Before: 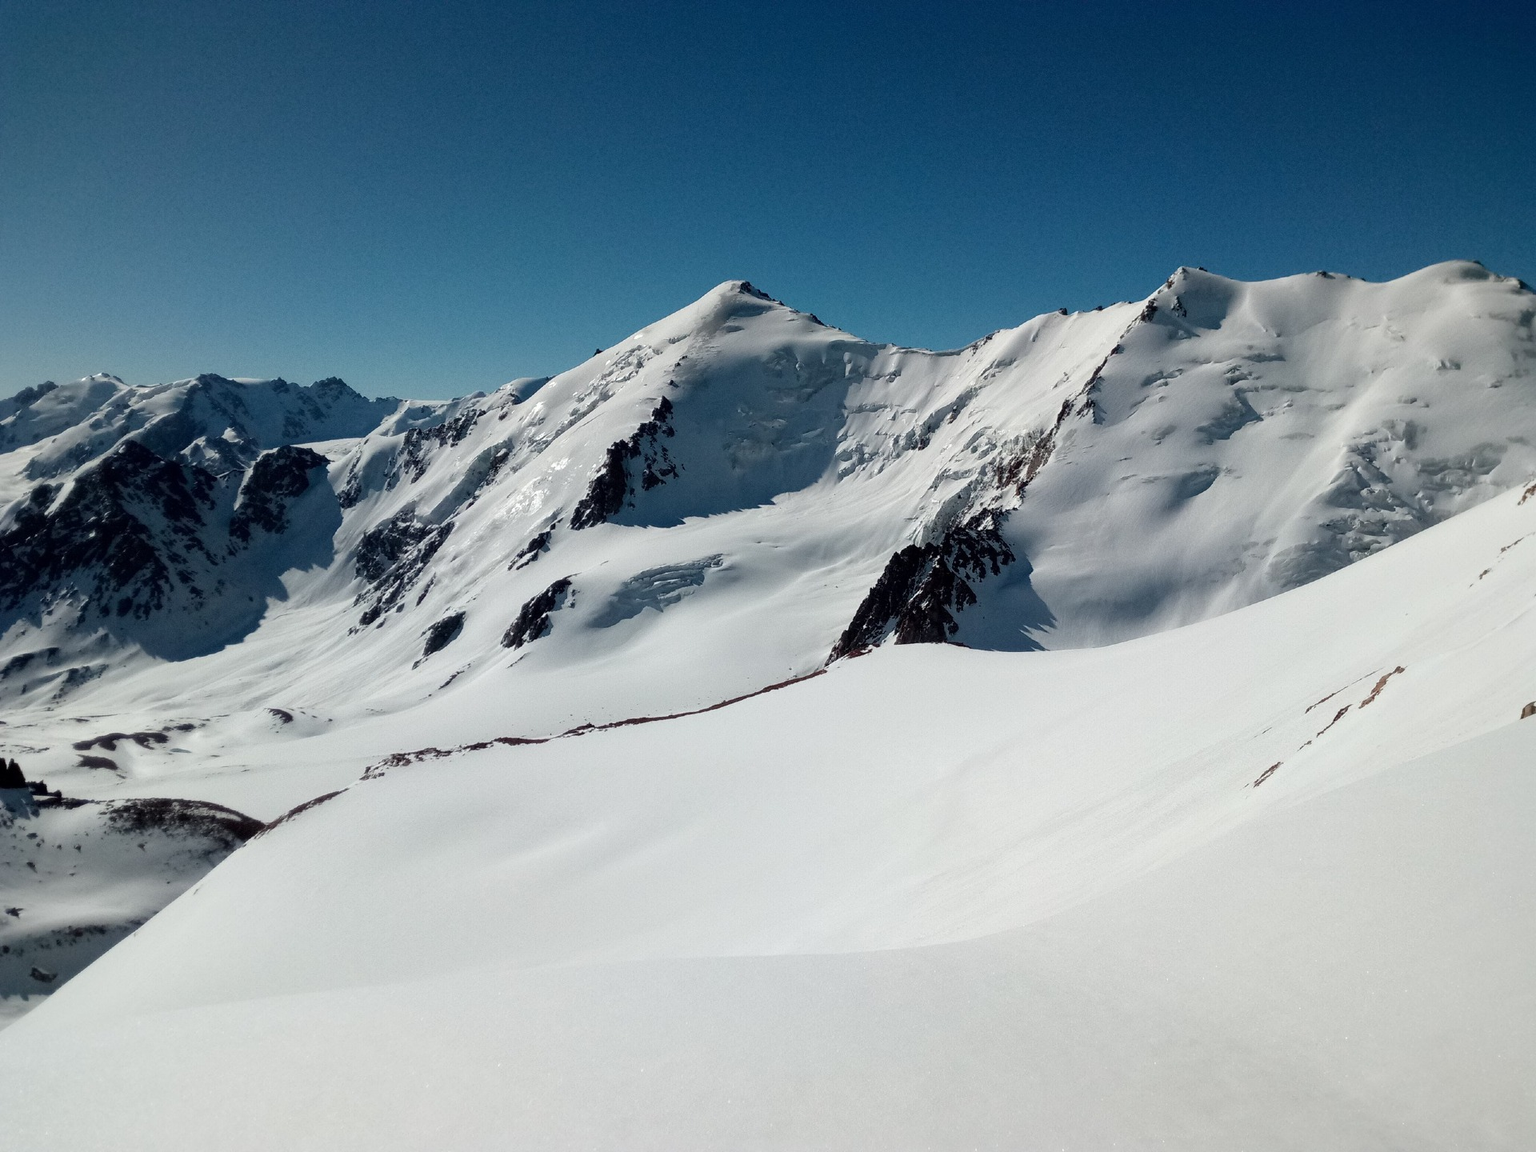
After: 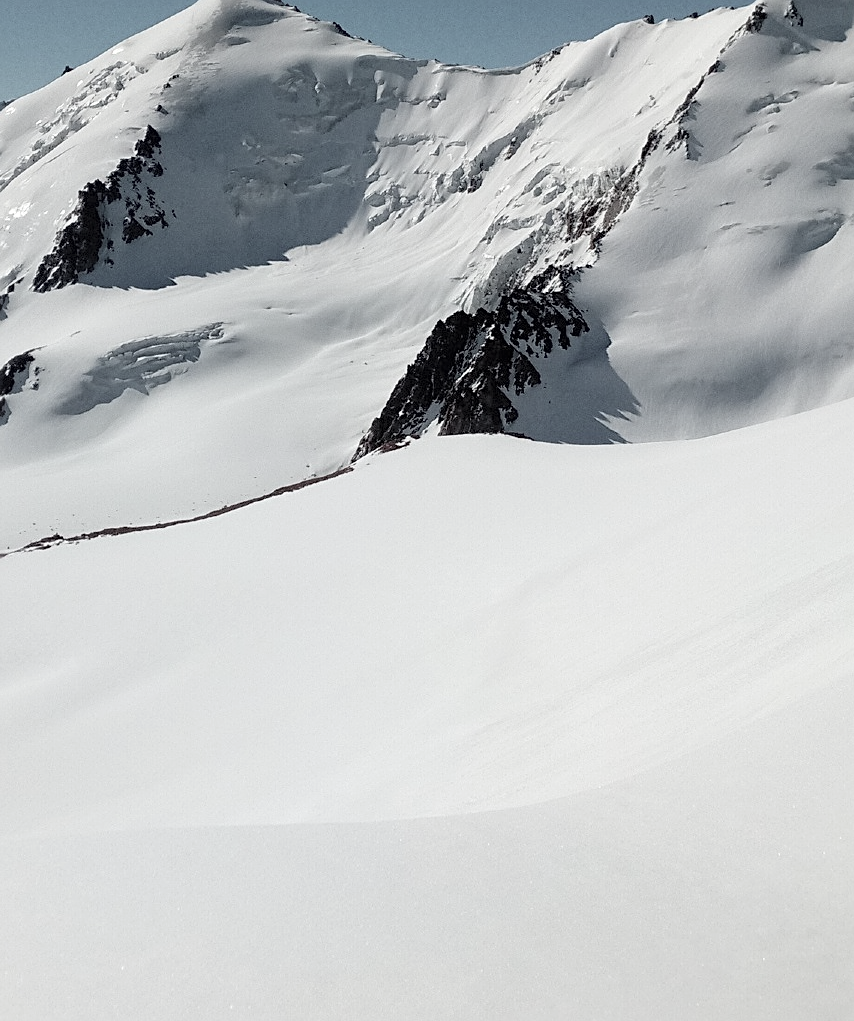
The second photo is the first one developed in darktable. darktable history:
contrast brightness saturation: brightness 0.182, saturation -0.515
sharpen: on, module defaults
crop: left 35.459%, top 25.726%, right 20.017%, bottom 3.356%
